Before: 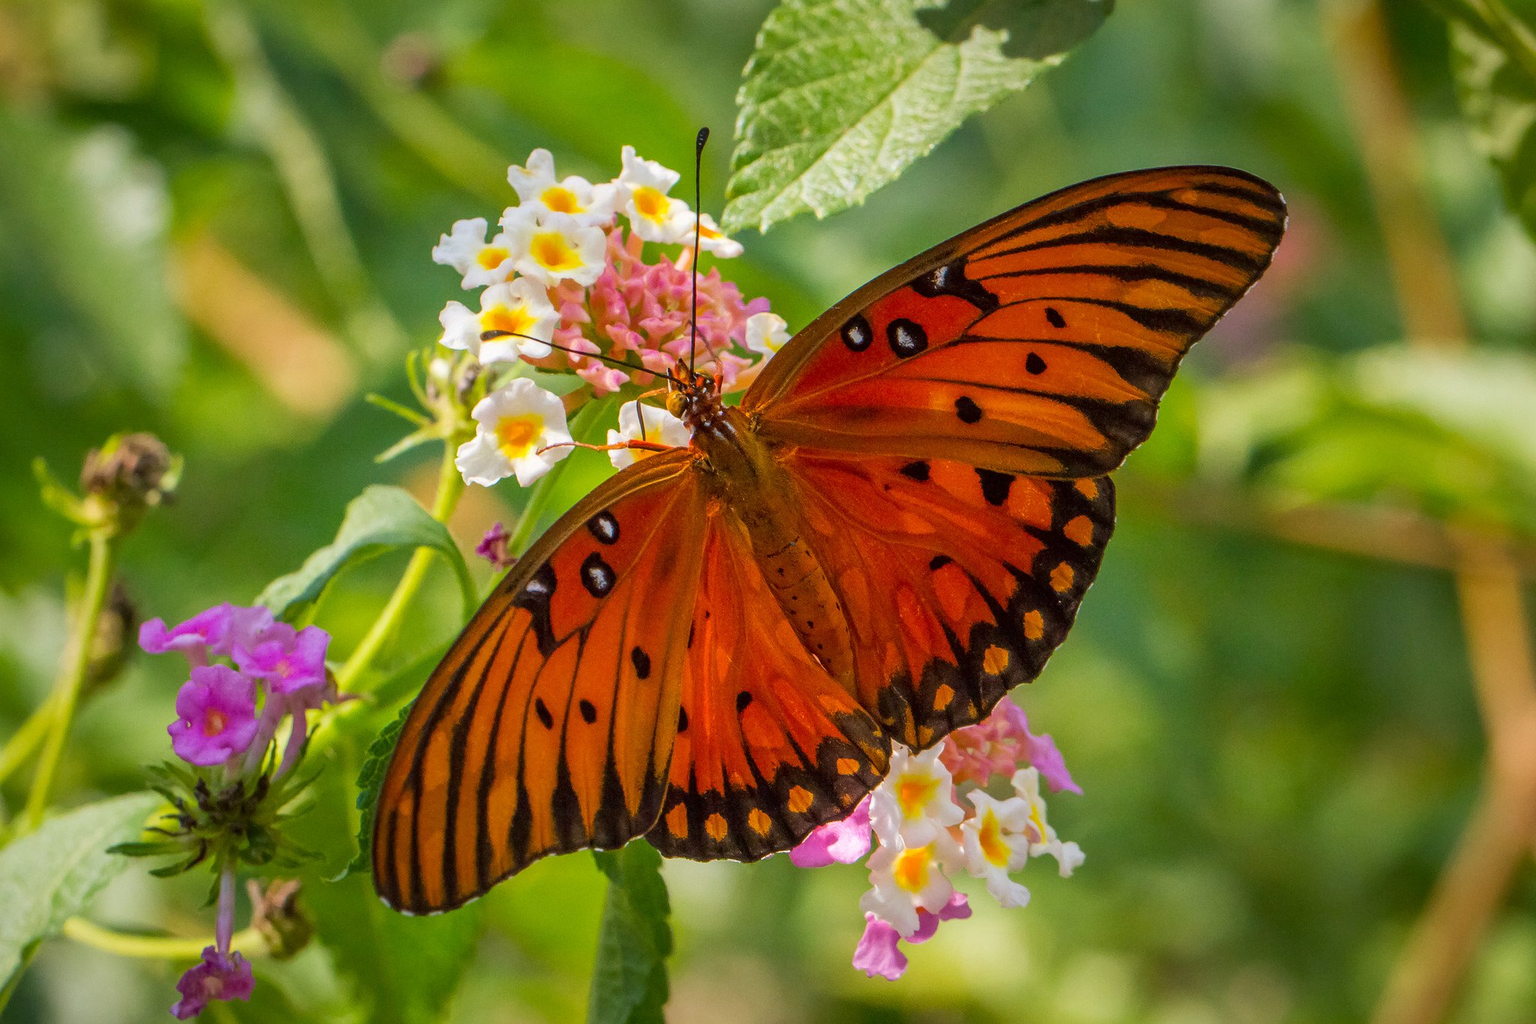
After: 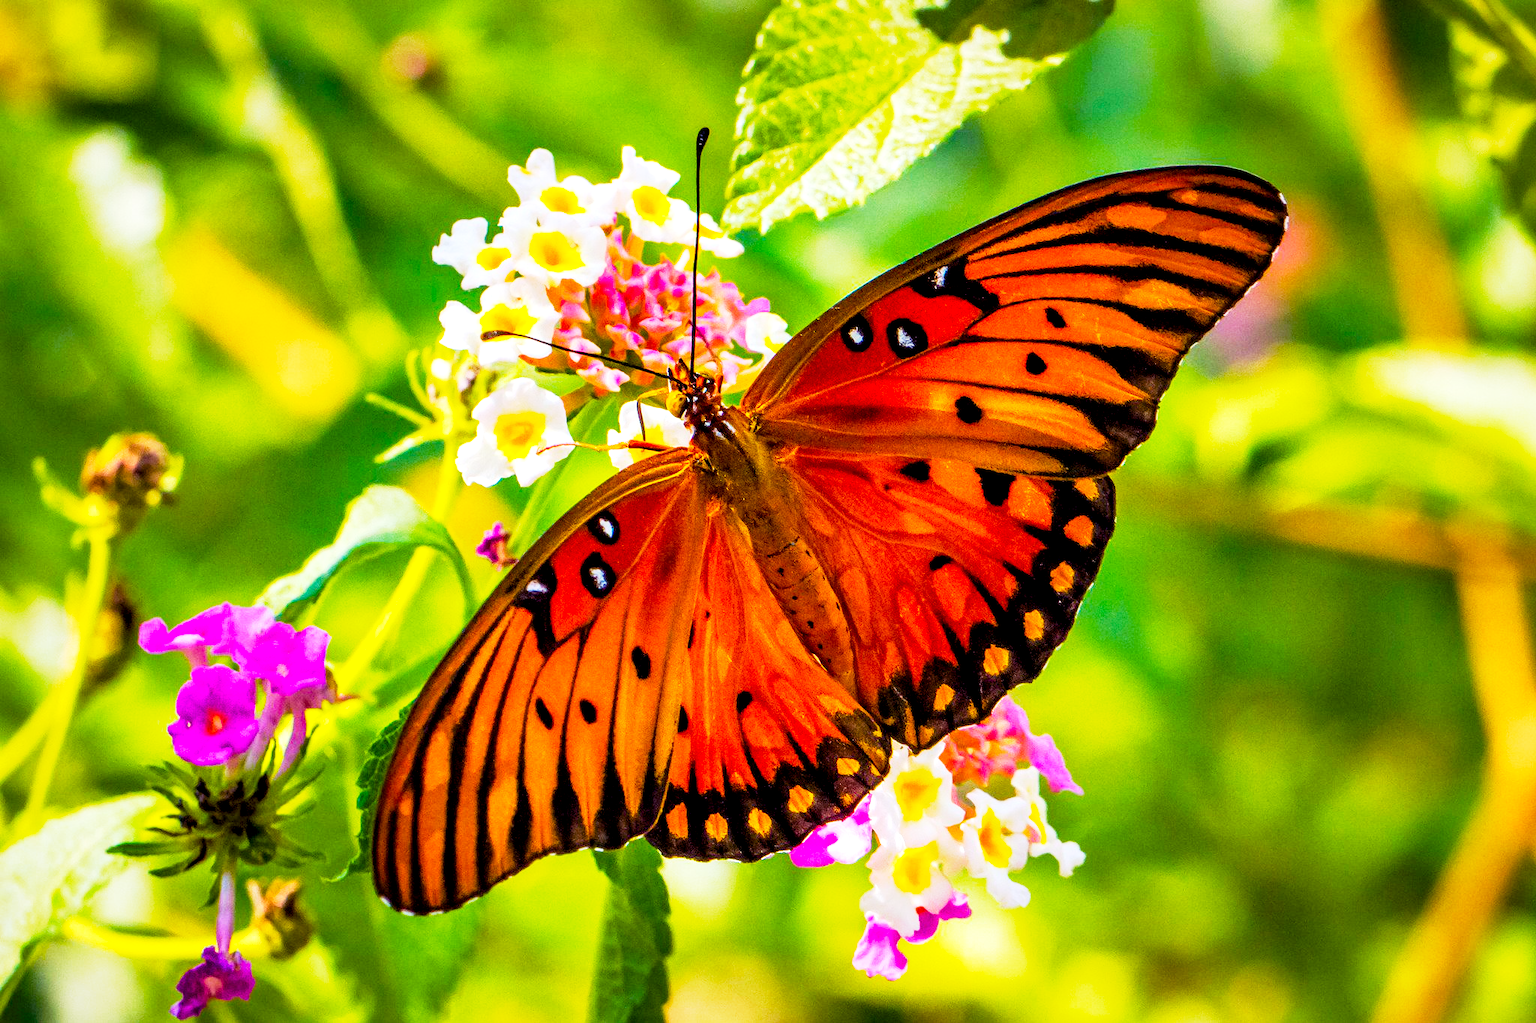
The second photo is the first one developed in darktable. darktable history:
contrast equalizer: octaves 7, y [[0.6 ×6], [0.55 ×6], [0 ×6], [0 ×6], [0 ×6]]
base curve: curves: ch0 [(0, 0) (0.088, 0.125) (0.176, 0.251) (0.354, 0.501) (0.613, 0.749) (1, 0.877)], preserve colors none
exposure: exposure 0.715 EV, compensate highlight preservation false
color balance rgb: shadows lift › luminance 0.283%, shadows lift › chroma 6.742%, shadows lift › hue 298.22°, perceptual saturation grading › global saturation 25.39%, global vibrance 50.382%
